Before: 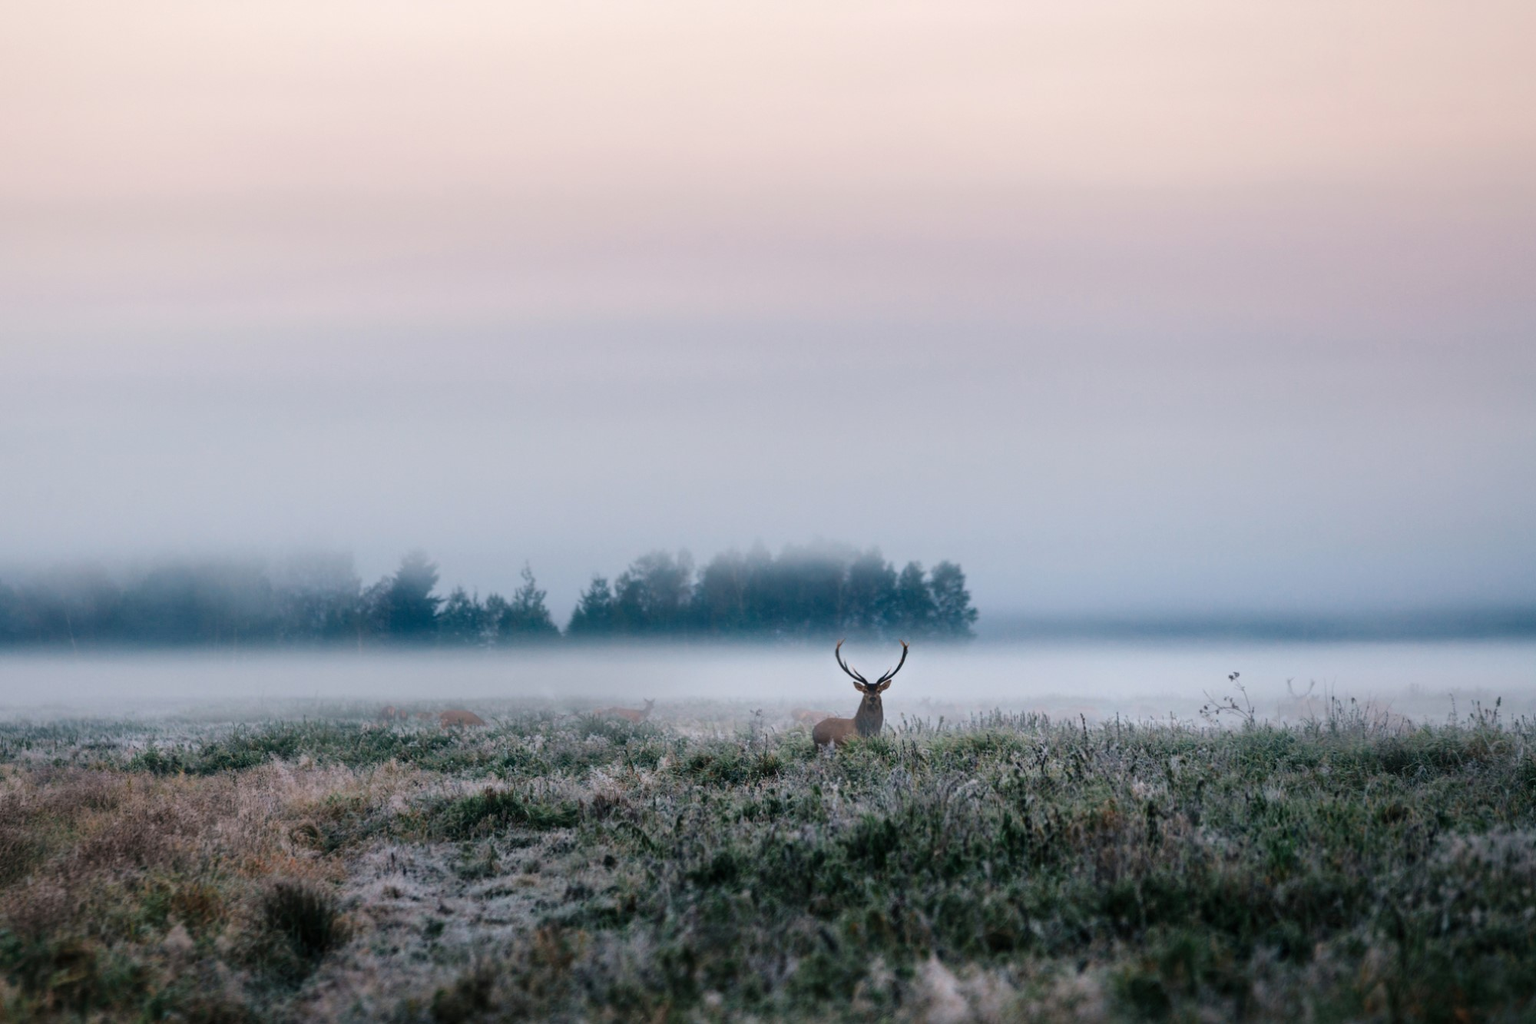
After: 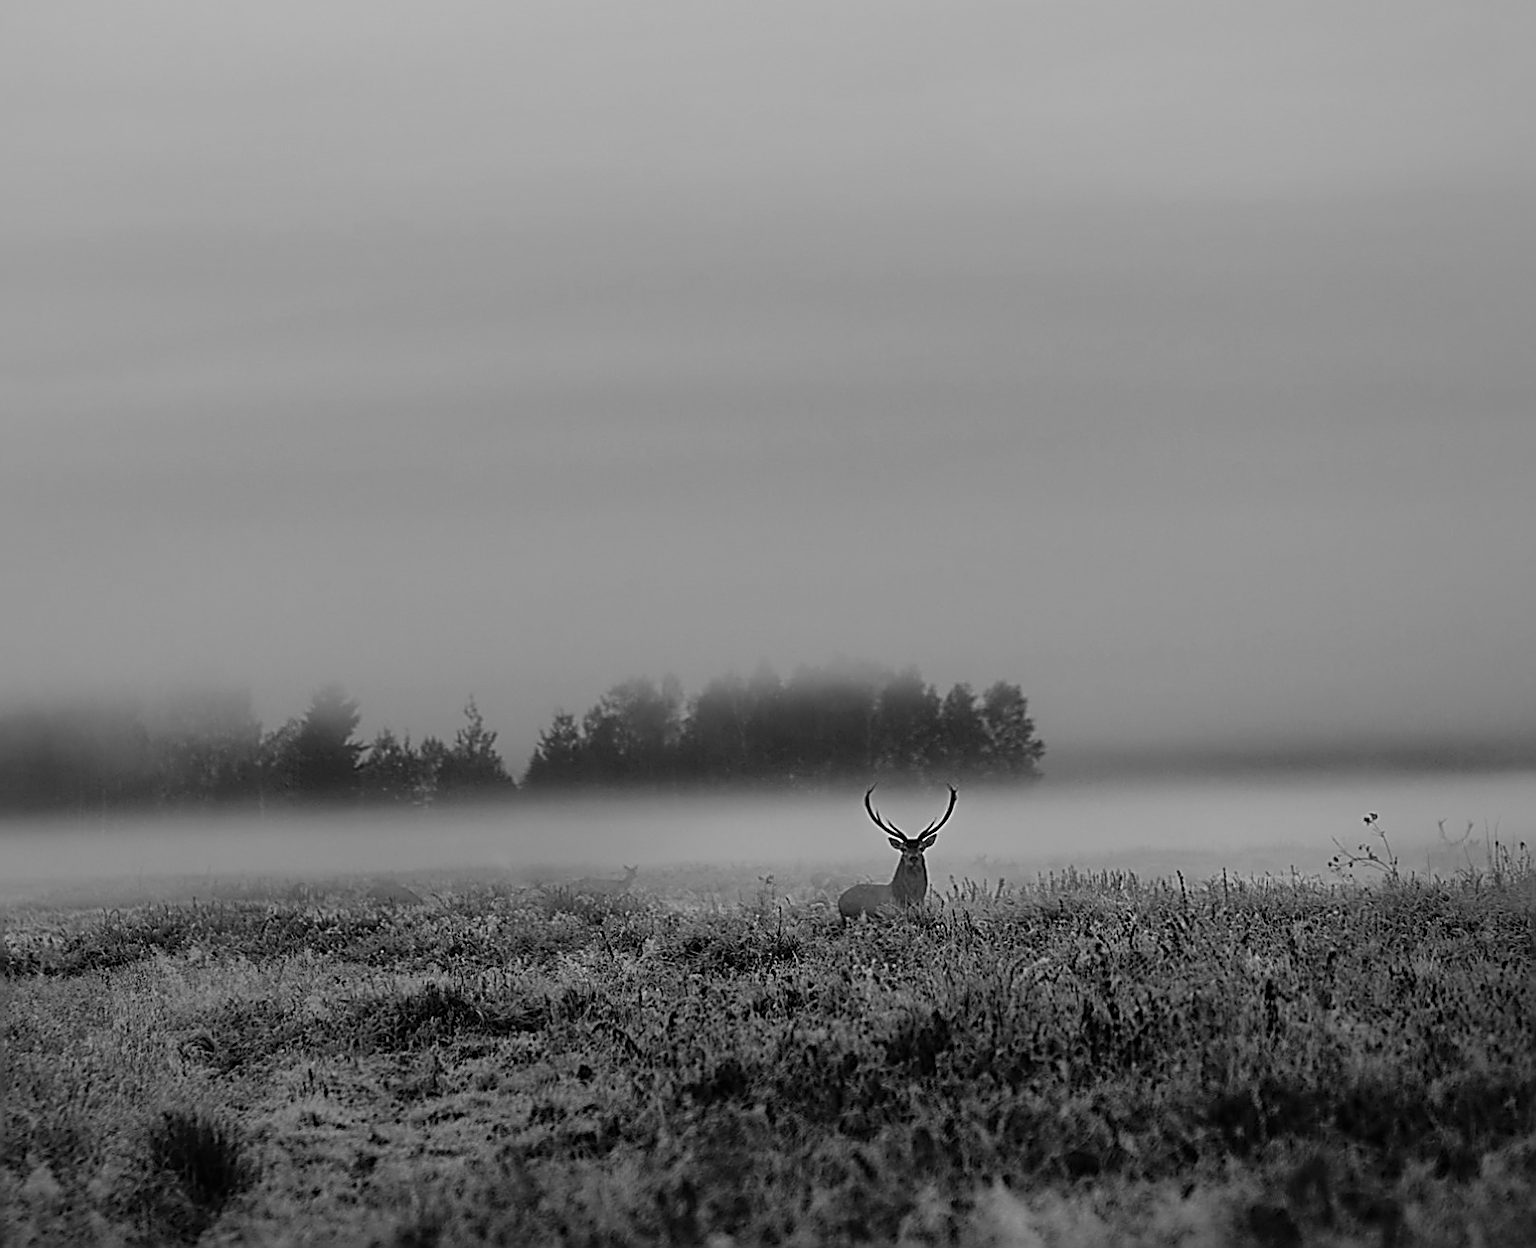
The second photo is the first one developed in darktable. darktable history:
exposure: exposure -1 EV, compensate highlight preservation false
crop and rotate: left 9.597%, right 10.195%
white balance: red 1.467, blue 0.684
monochrome: a 26.22, b 42.67, size 0.8
rotate and perspective: rotation -1.42°, crop left 0.016, crop right 0.984, crop top 0.035, crop bottom 0.965
shadows and highlights: on, module defaults
sharpen: amount 2
